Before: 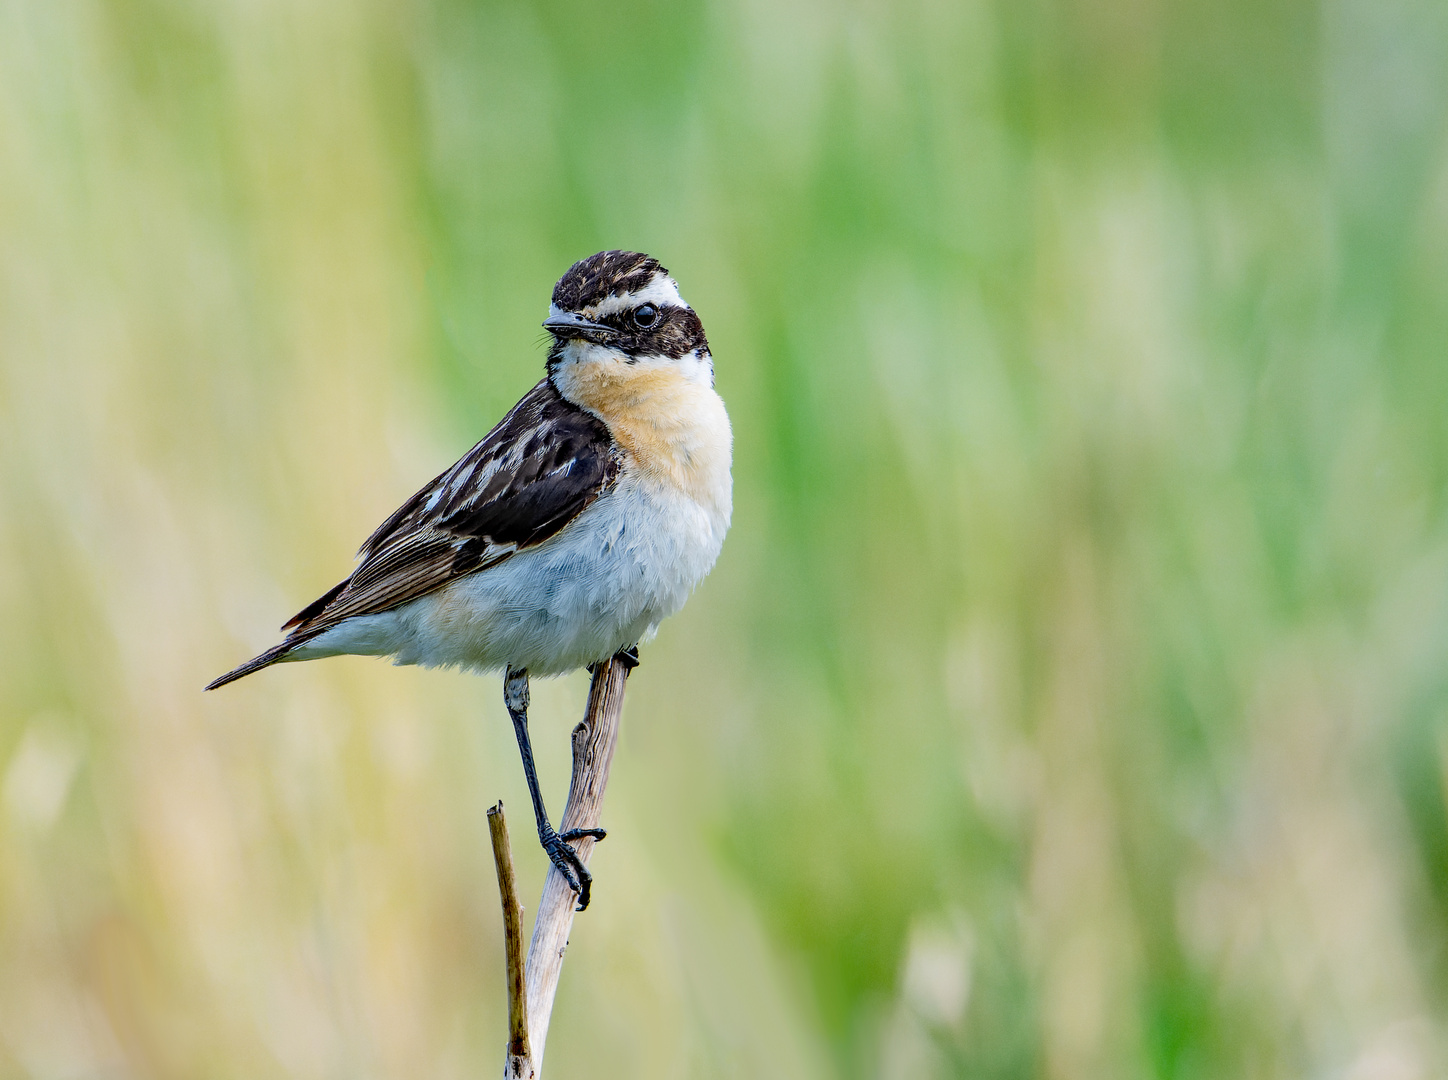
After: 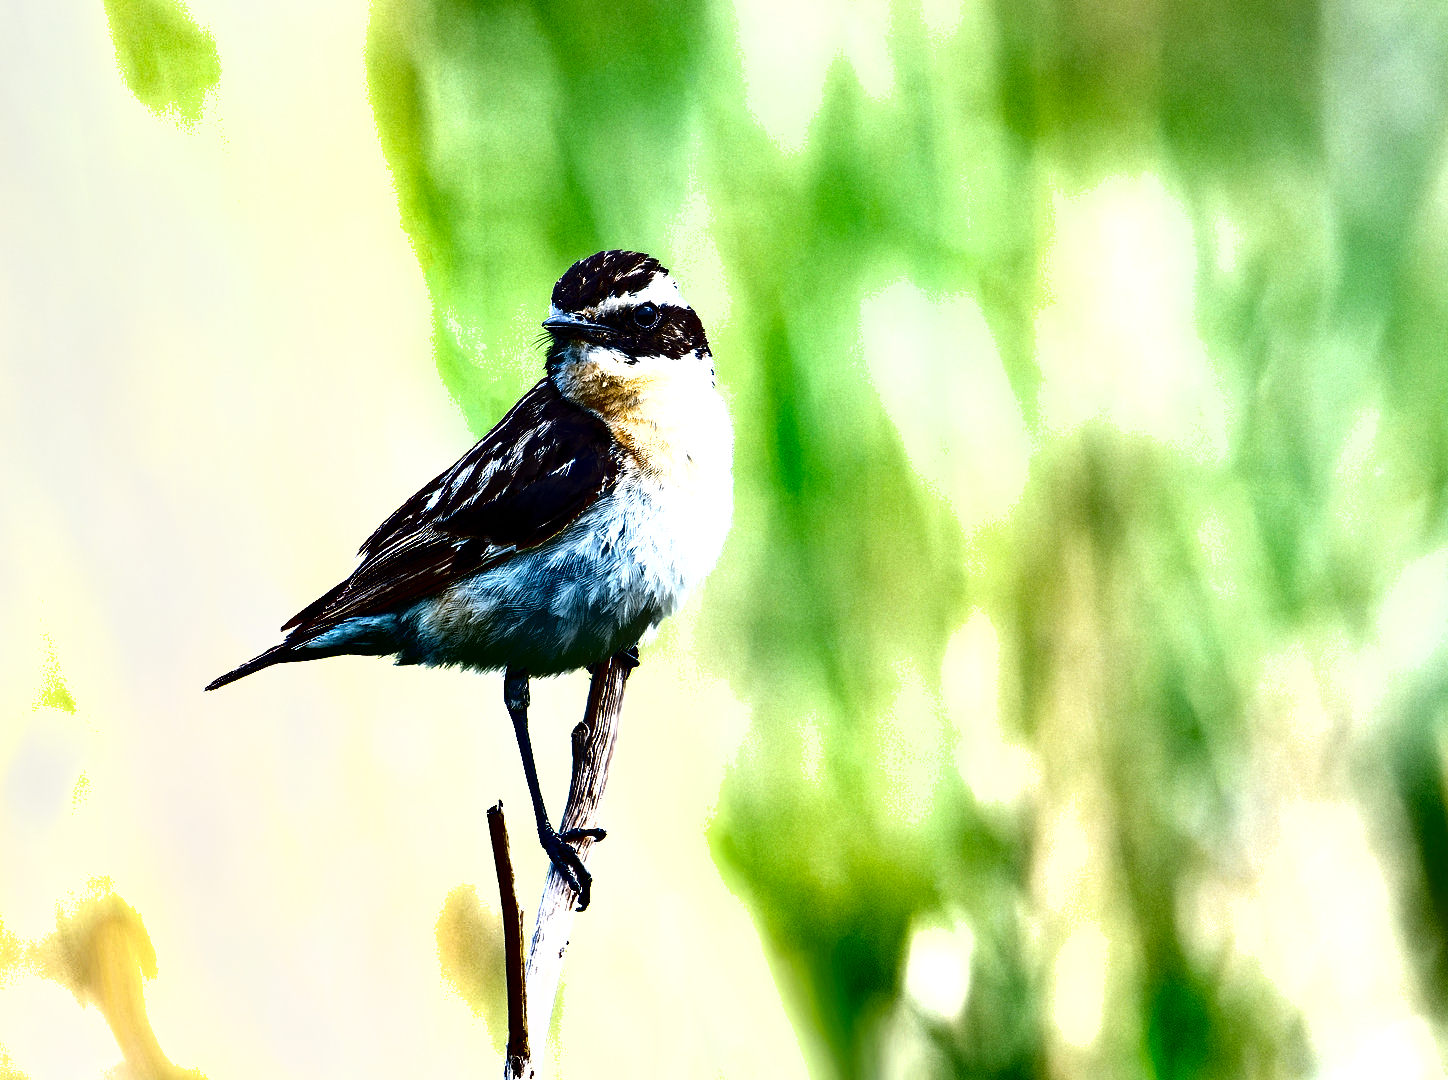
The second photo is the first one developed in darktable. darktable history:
shadows and highlights: radius 336.55, shadows 28.06, soften with gaussian
exposure: black level correction 0, exposure 1.186 EV, compensate highlight preservation false
contrast brightness saturation: brightness -0.531
